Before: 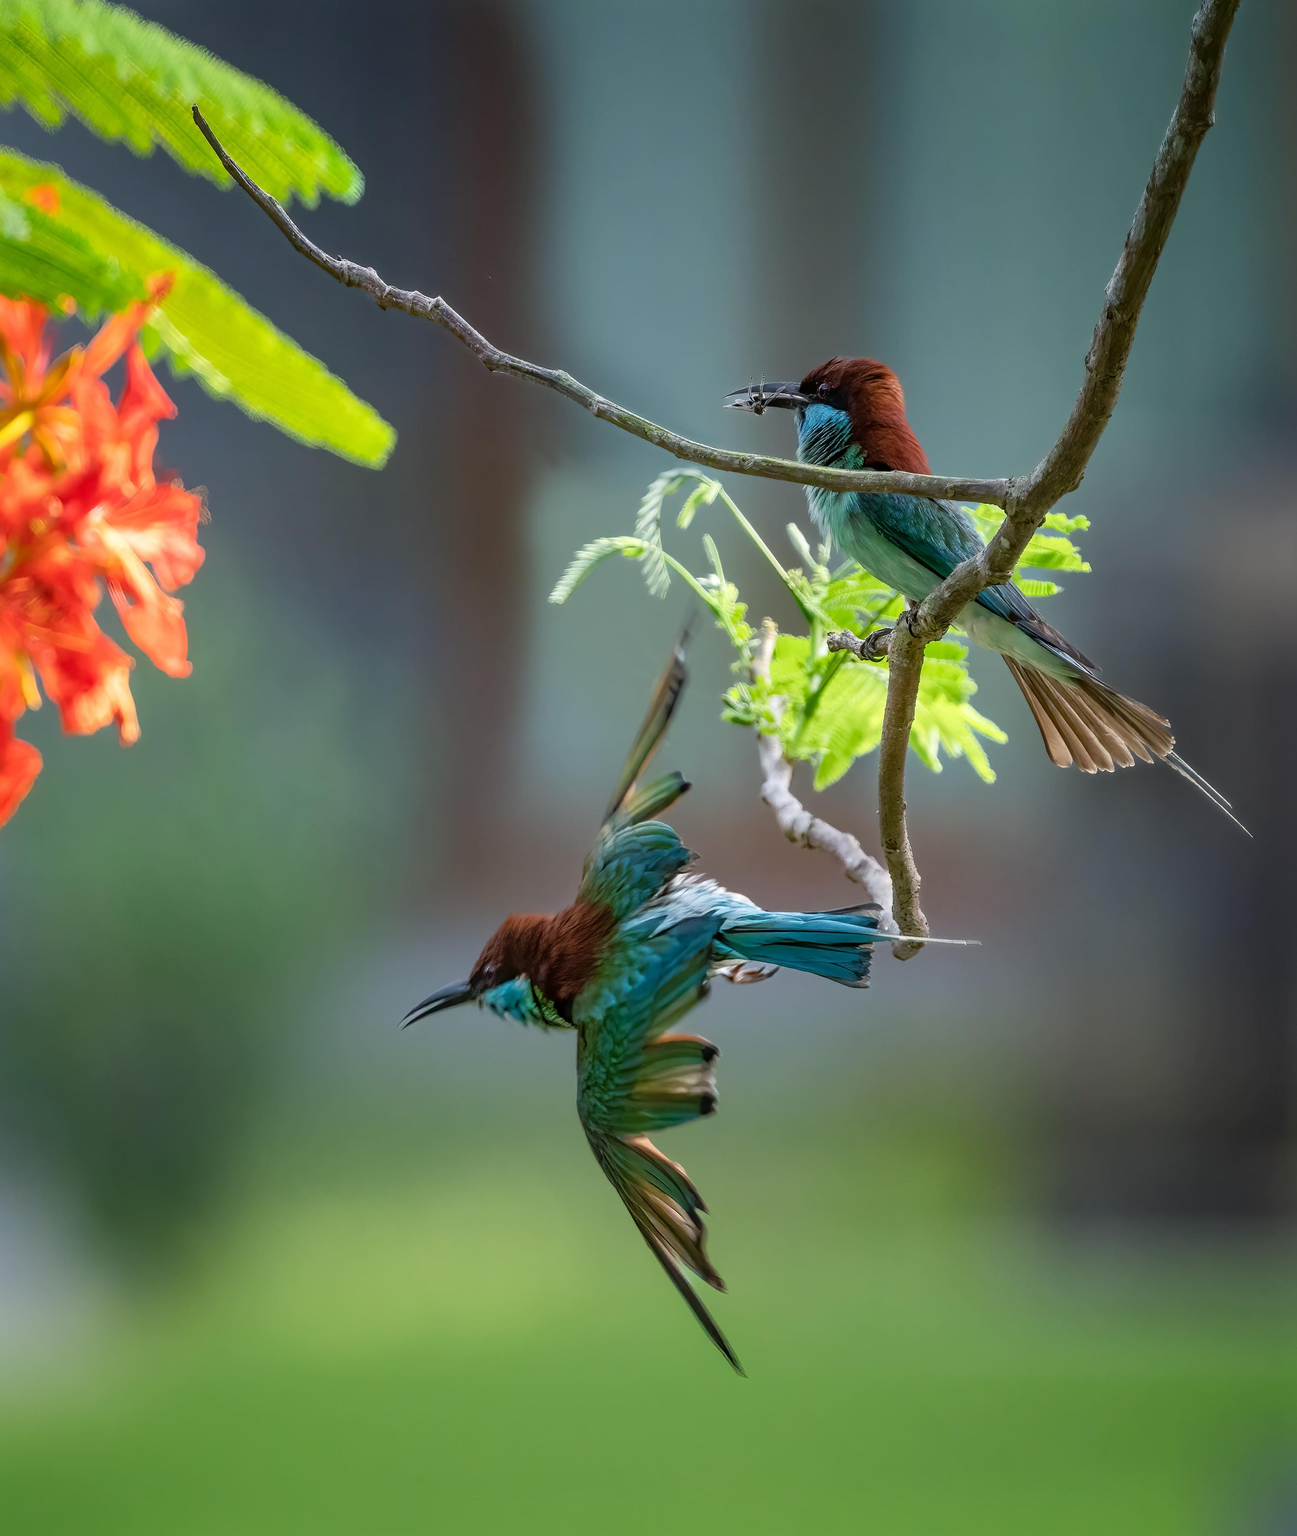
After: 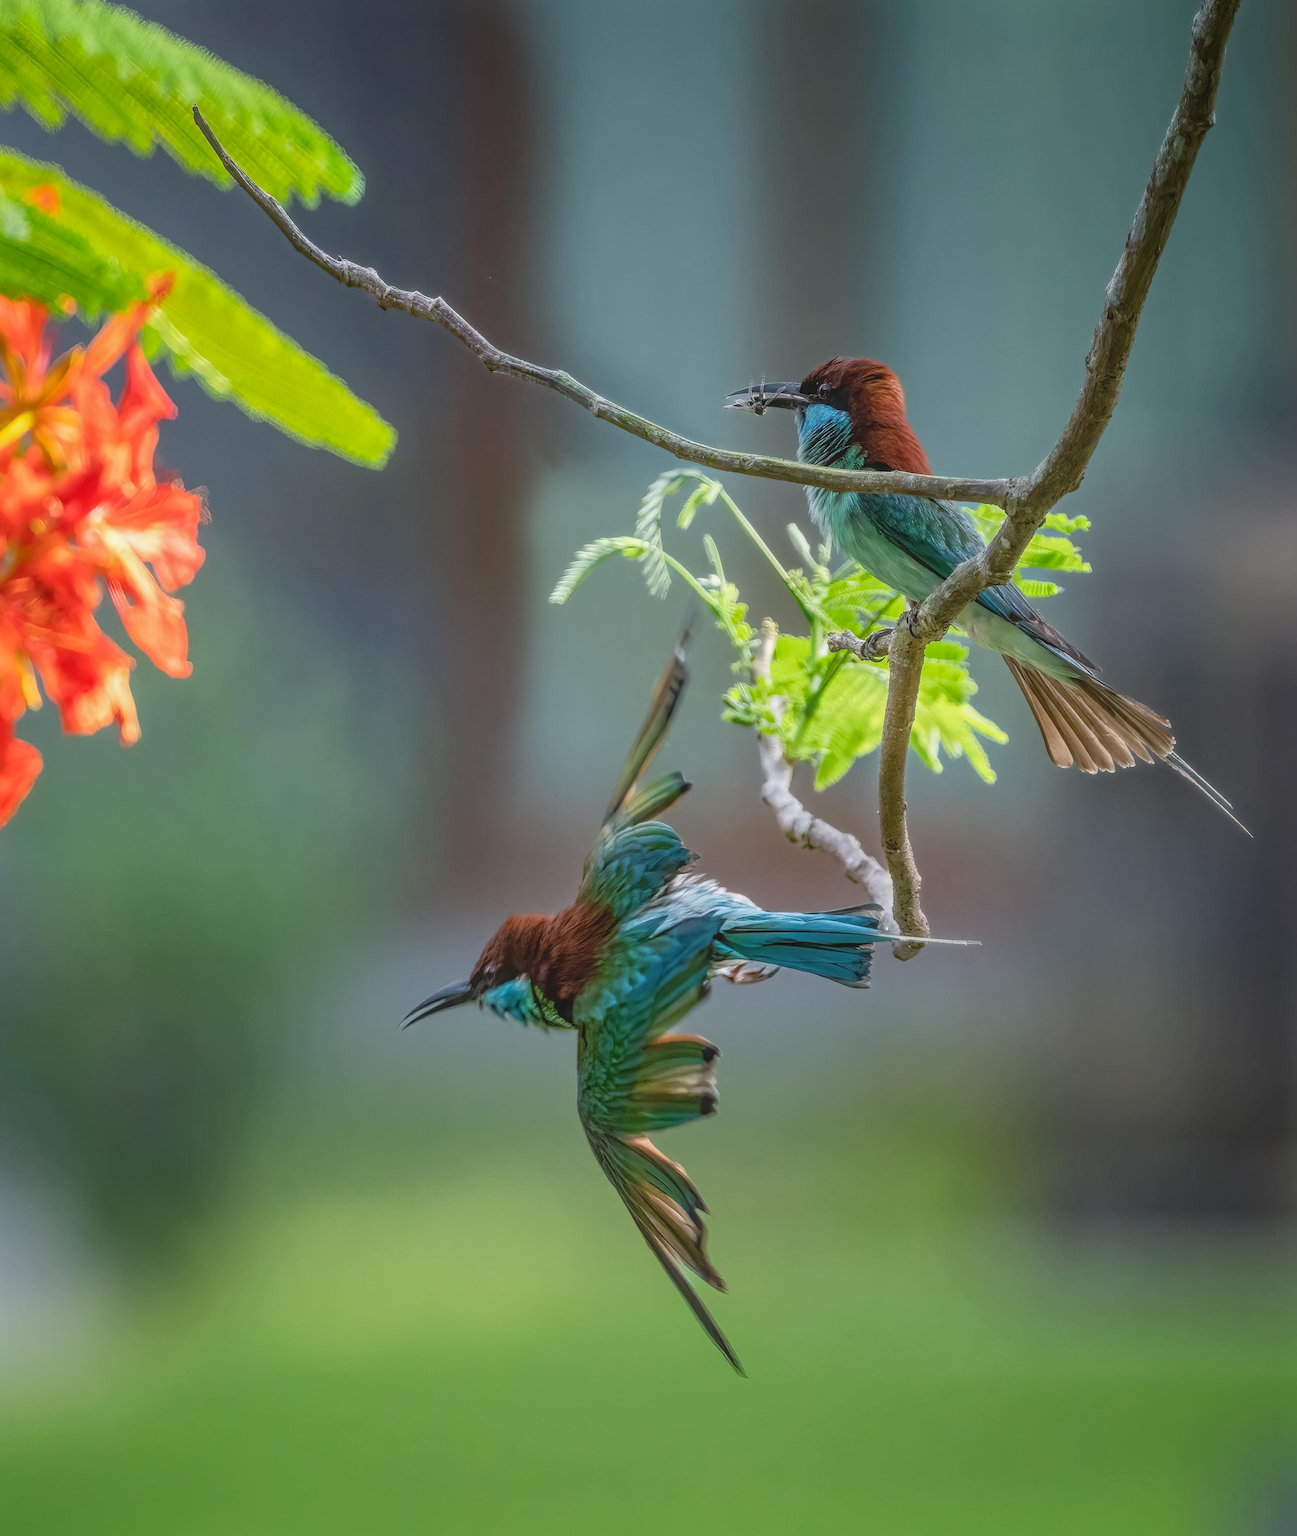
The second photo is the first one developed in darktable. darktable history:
local contrast: highlights 73%, shadows 15%, midtone range 0.197
